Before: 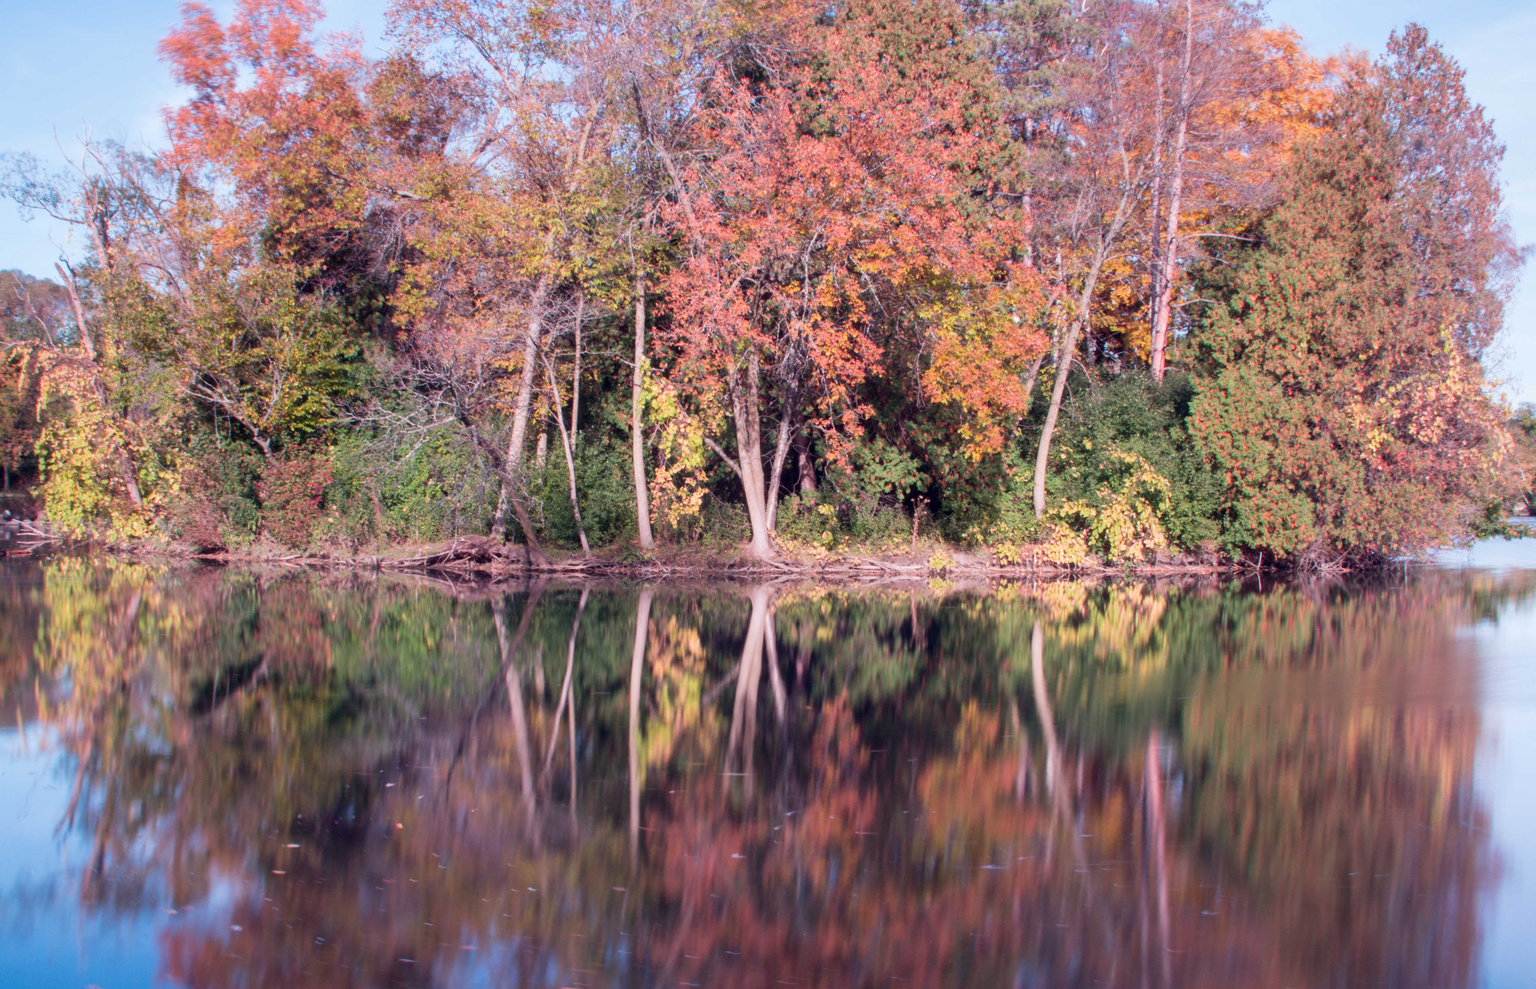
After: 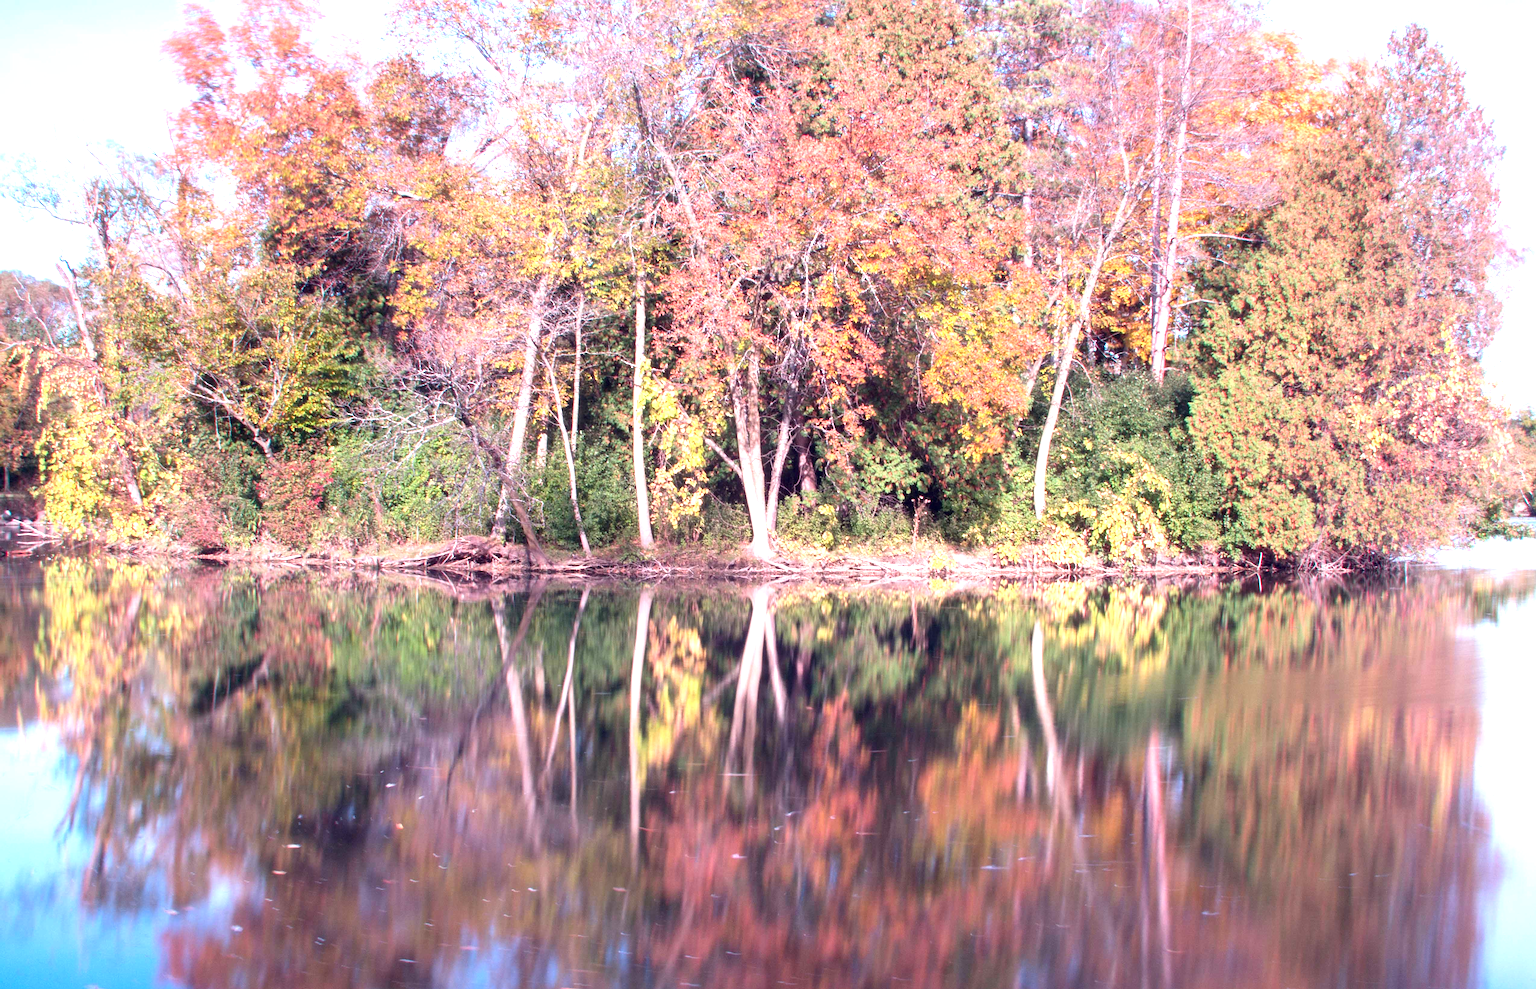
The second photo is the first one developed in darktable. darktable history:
exposure: black level correction 0, exposure 1.106 EV, compensate highlight preservation false
sharpen: on, module defaults
